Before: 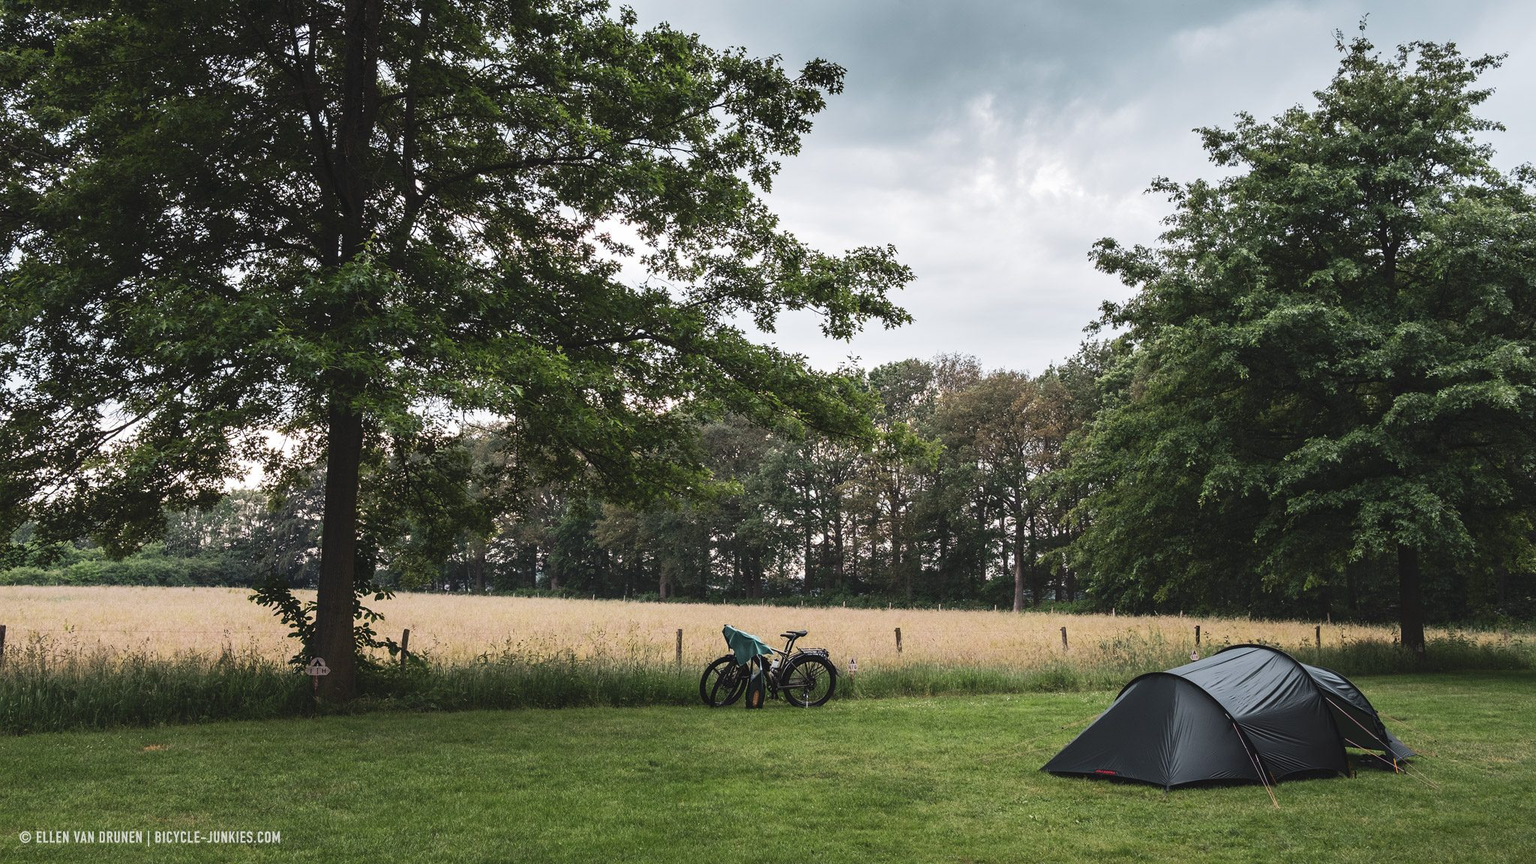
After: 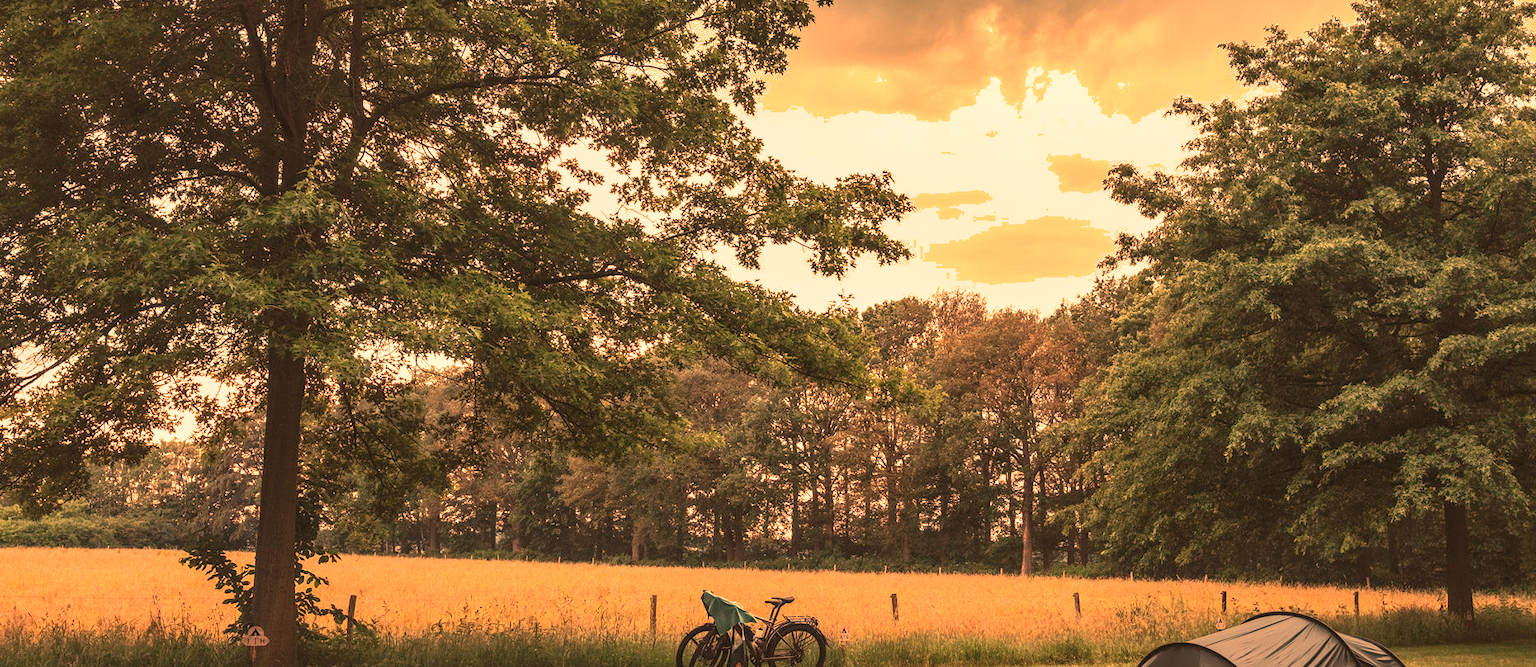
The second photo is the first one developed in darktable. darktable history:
local contrast: on, module defaults
crop: left 5.596%, top 10.314%, right 3.534%, bottom 19.395%
shadows and highlights: on, module defaults
white balance: red 1.467, blue 0.684
